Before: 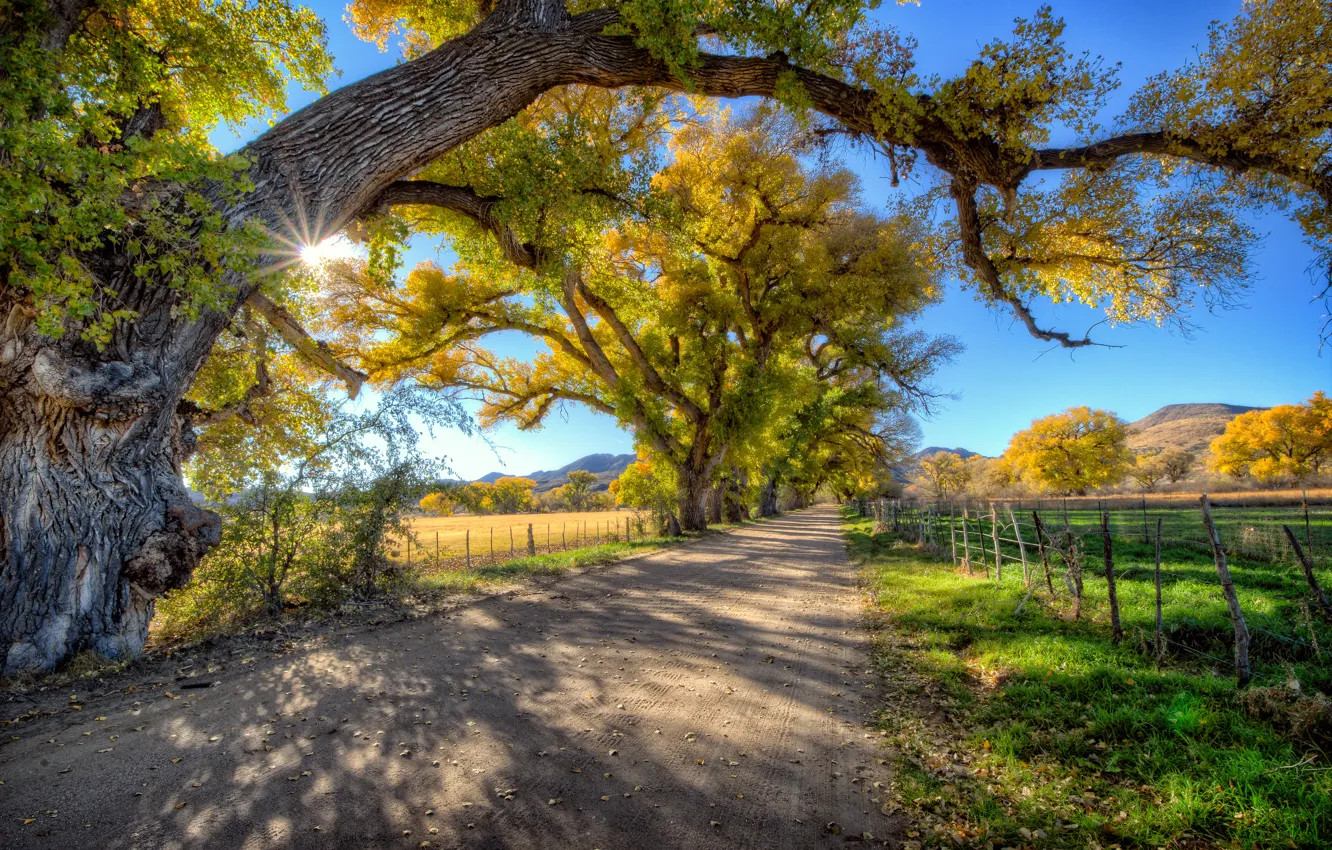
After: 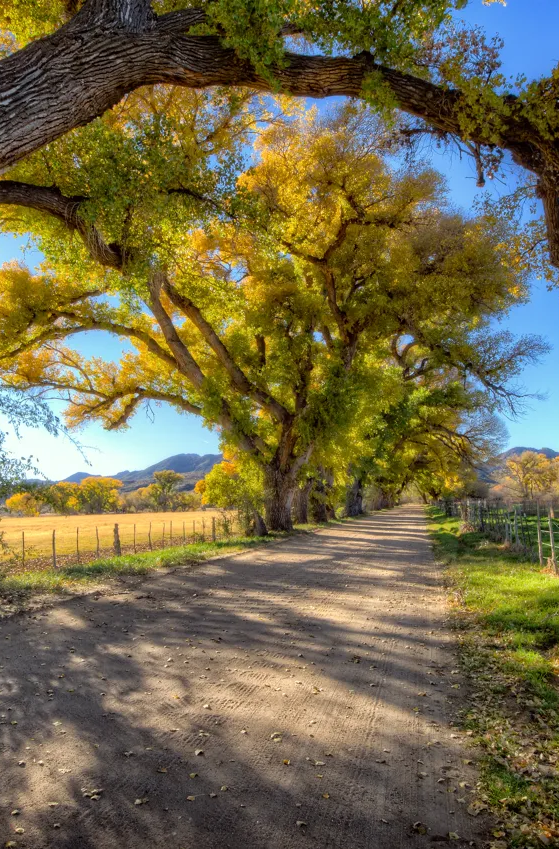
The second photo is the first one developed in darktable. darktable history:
exposure: compensate highlight preservation false
crop: left 31.103%, right 26.892%
color calibration: illuminant same as pipeline (D50), adaptation XYZ, x 0.346, y 0.358, temperature 5015.98 K
